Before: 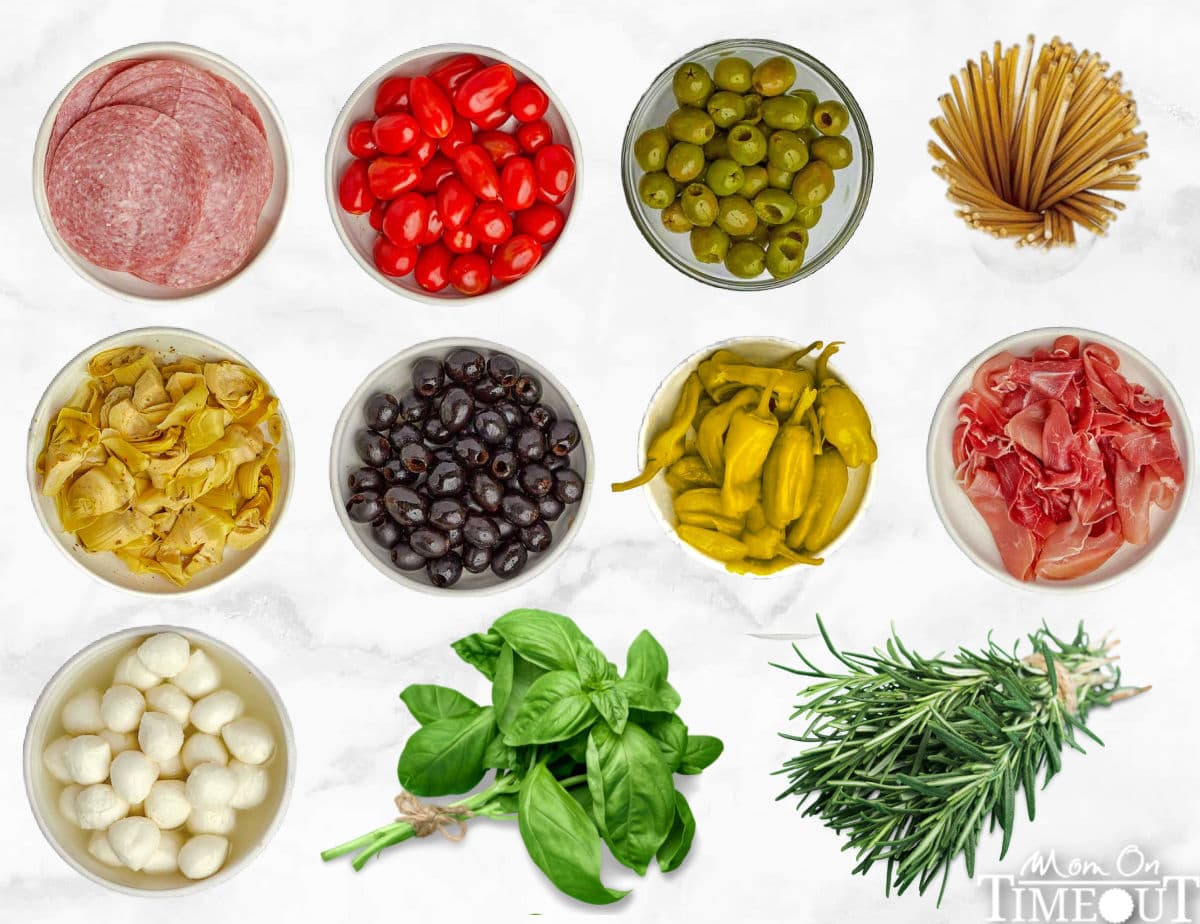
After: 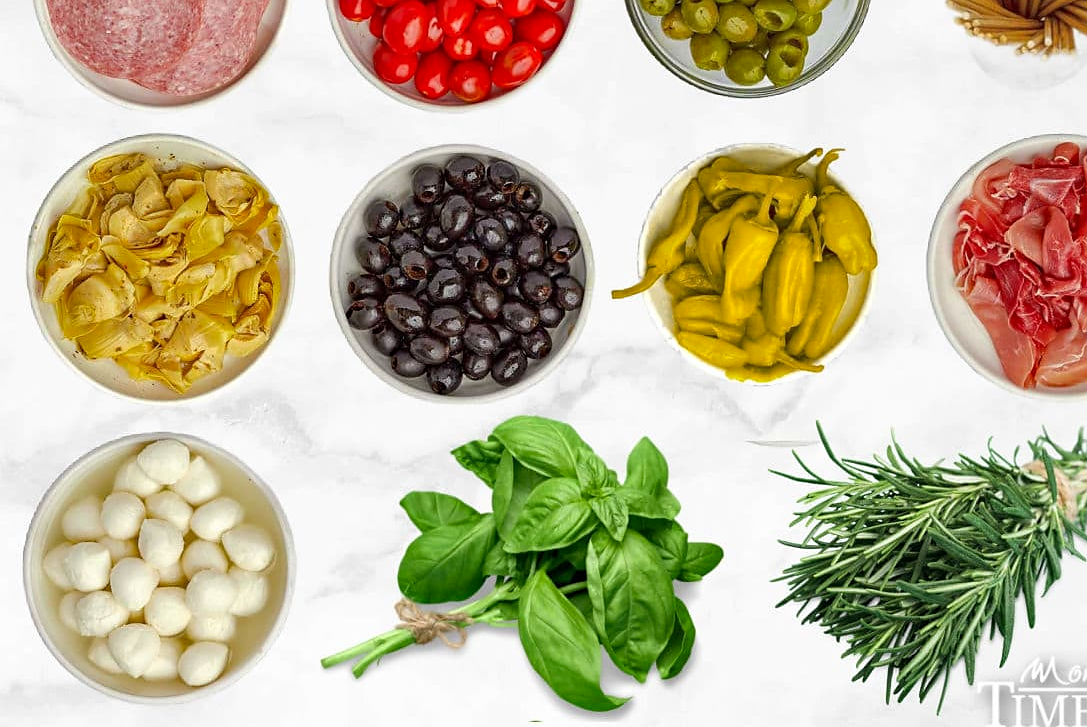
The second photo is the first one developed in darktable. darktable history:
crop: top 20.969%, right 9.379%, bottom 0.285%
haze removal: adaptive false
sharpen: radius 1.464, amount 0.398, threshold 1.472
